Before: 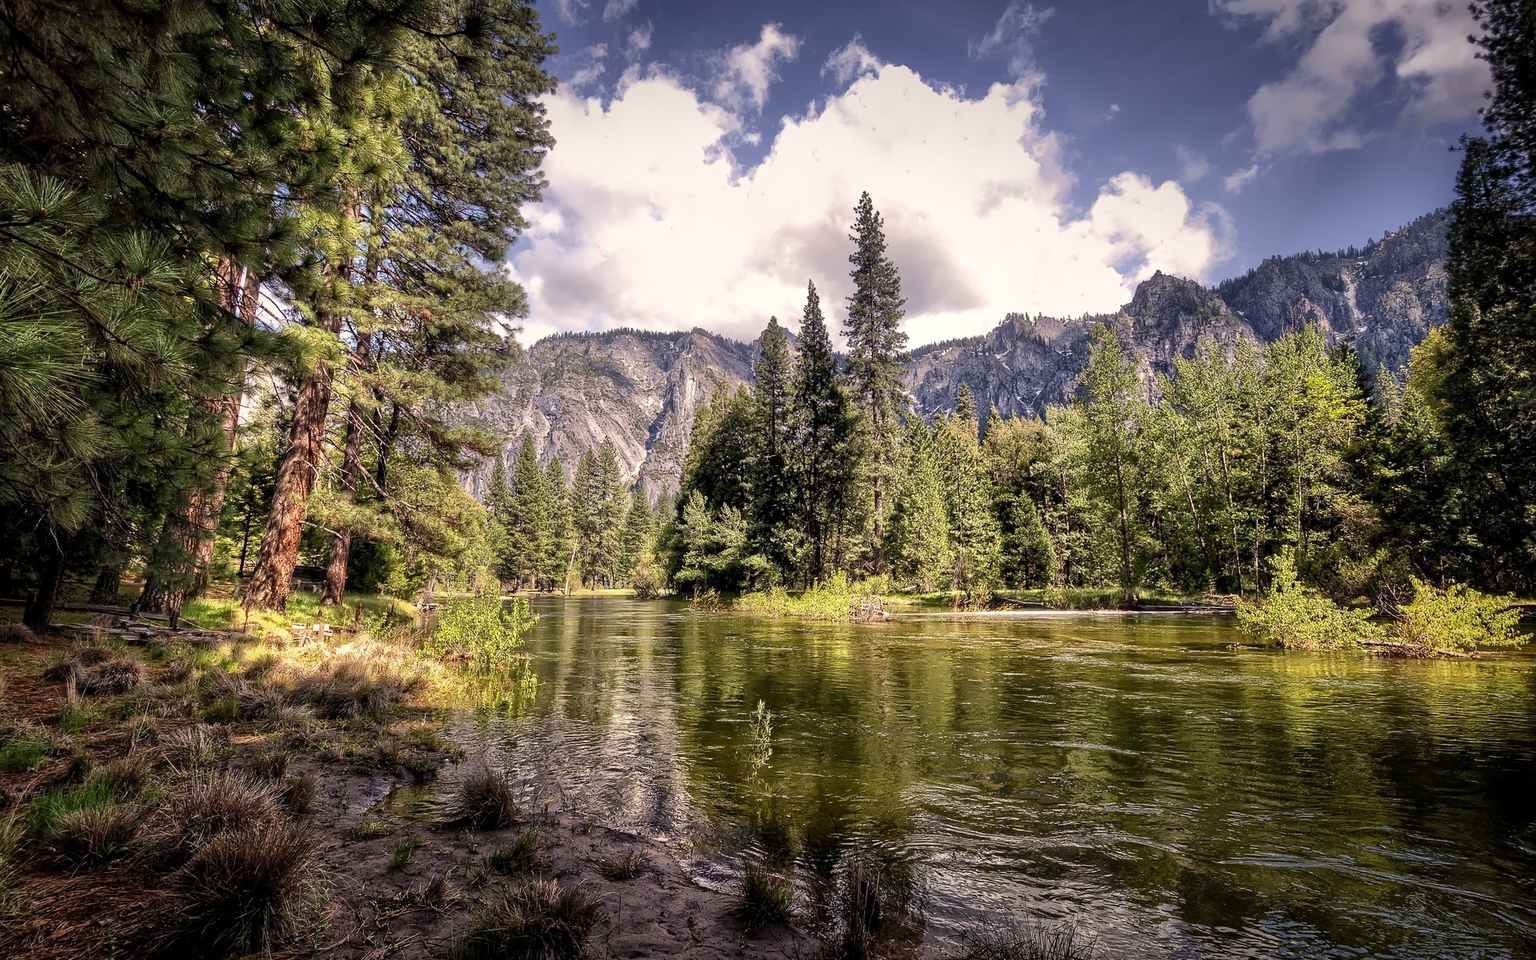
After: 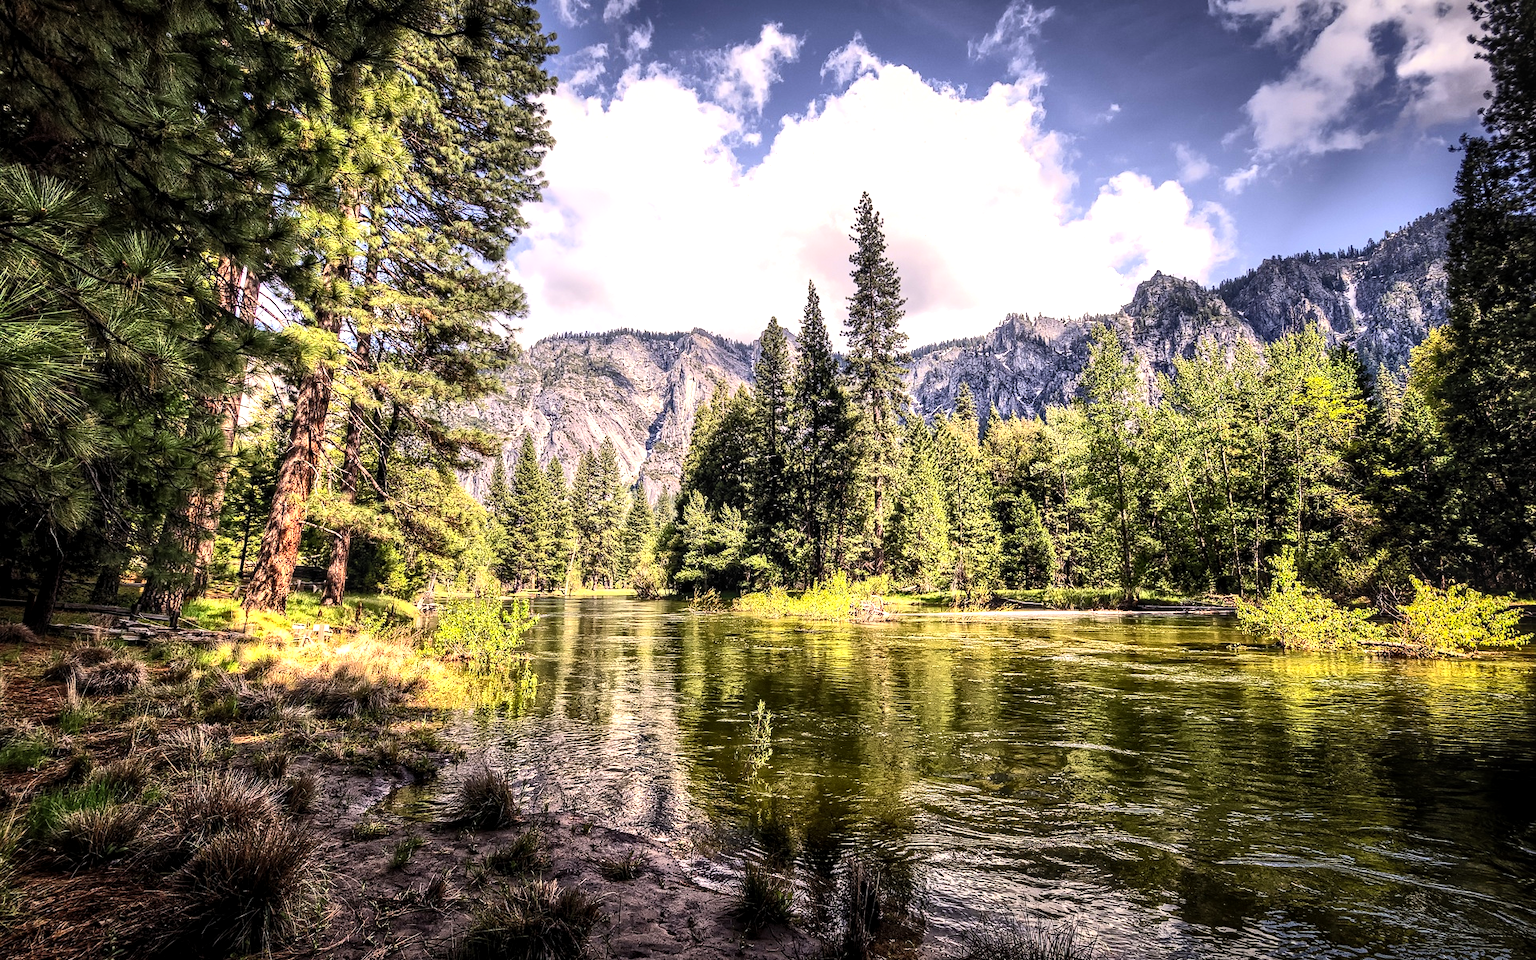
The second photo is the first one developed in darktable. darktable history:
local contrast: detail 130%
tone equalizer: -8 EV -0.75 EV, -7 EV -0.7 EV, -6 EV -0.6 EV, -5 EV -0.4 EV, -3 EV 0.4 EV, -2 EV 0.6 EV, -1 EV 0.7 EV, +0 EV 0.75 EV, edges refinement/feathering 500, mask exposure compensation -1.57 EV, preserve details no
contrast brightness saturation: contrast 0.2, brightness 0.16, saturation 0.22
